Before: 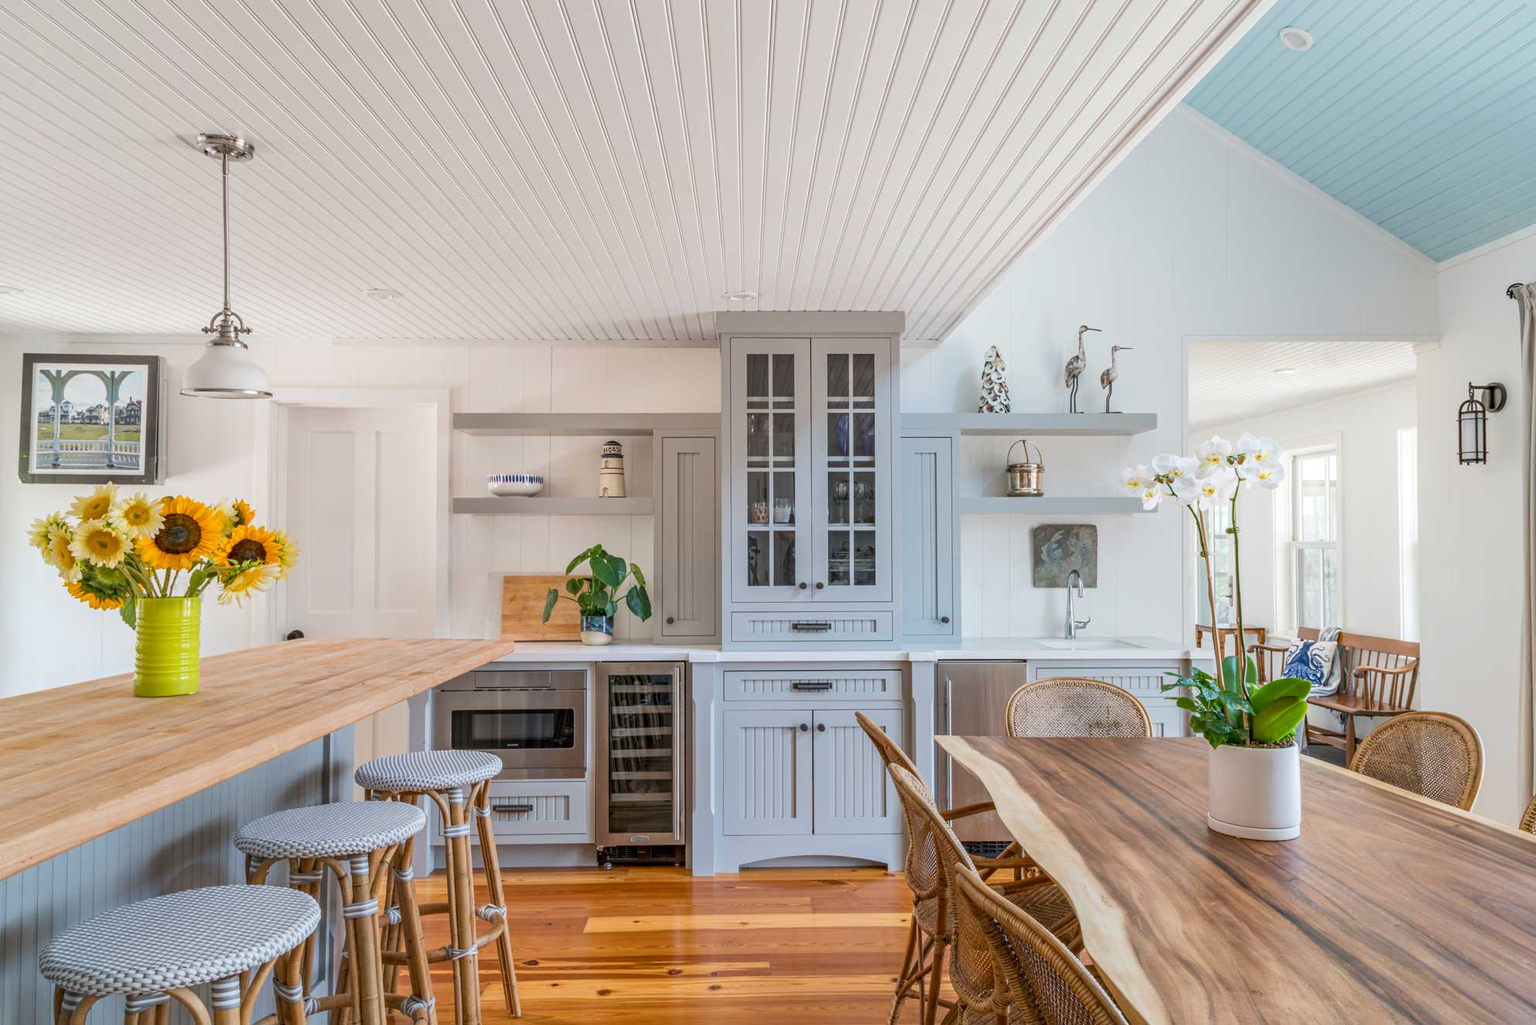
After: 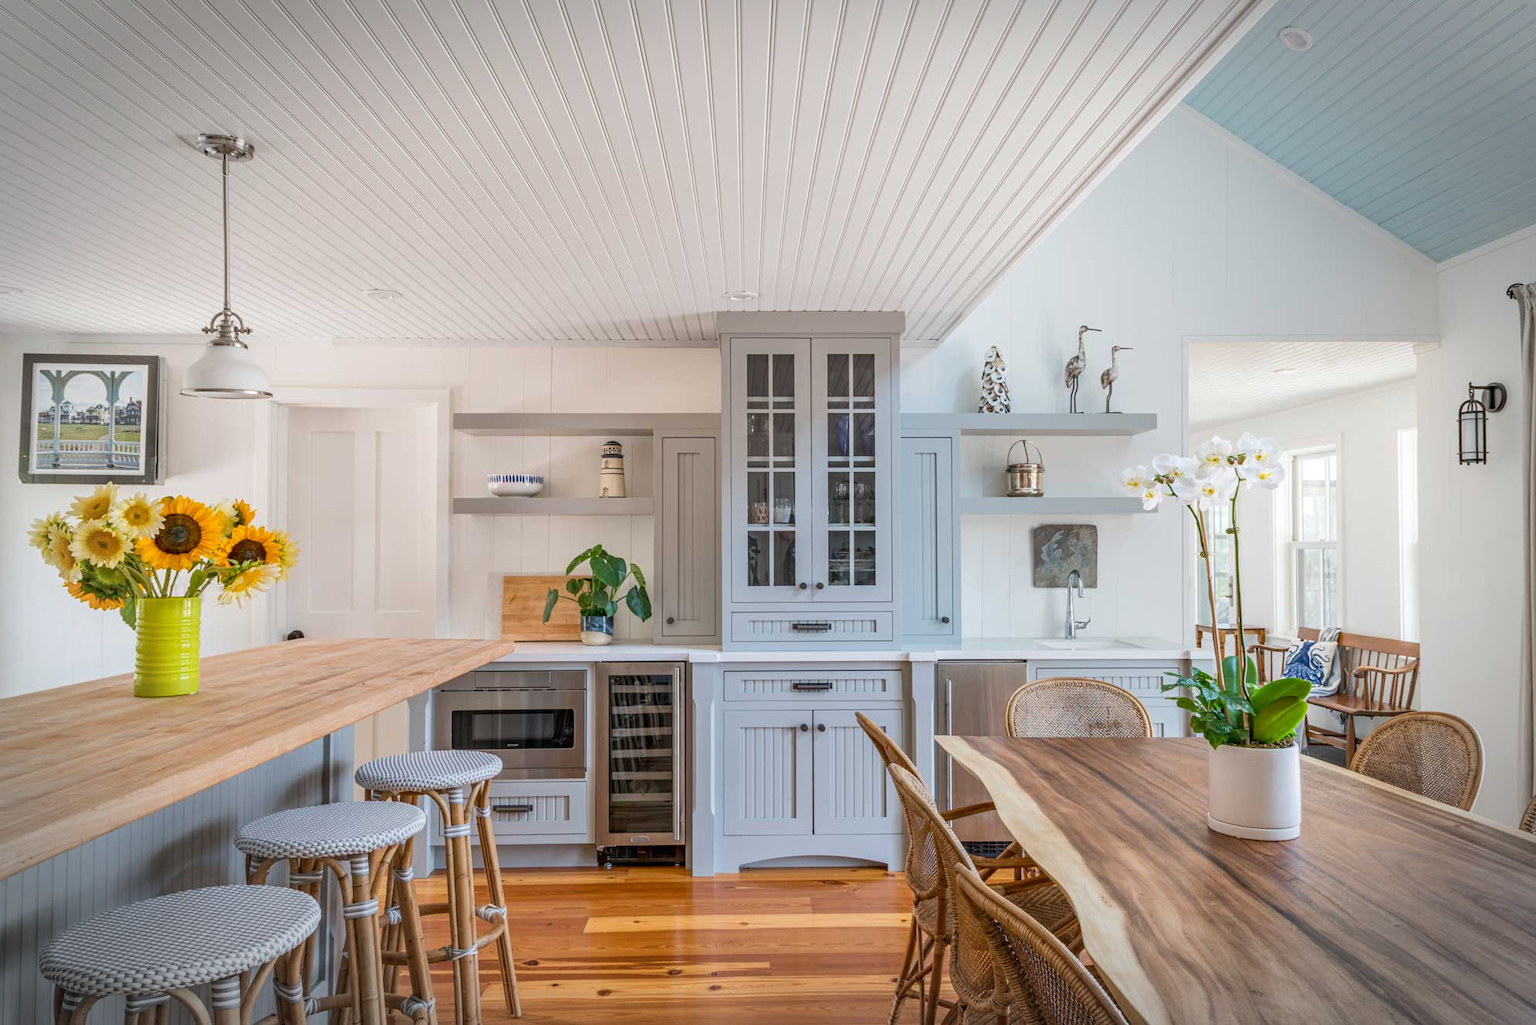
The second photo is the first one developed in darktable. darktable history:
vignetting: automatic ratio true, dithering 8-bit output, unbound false
